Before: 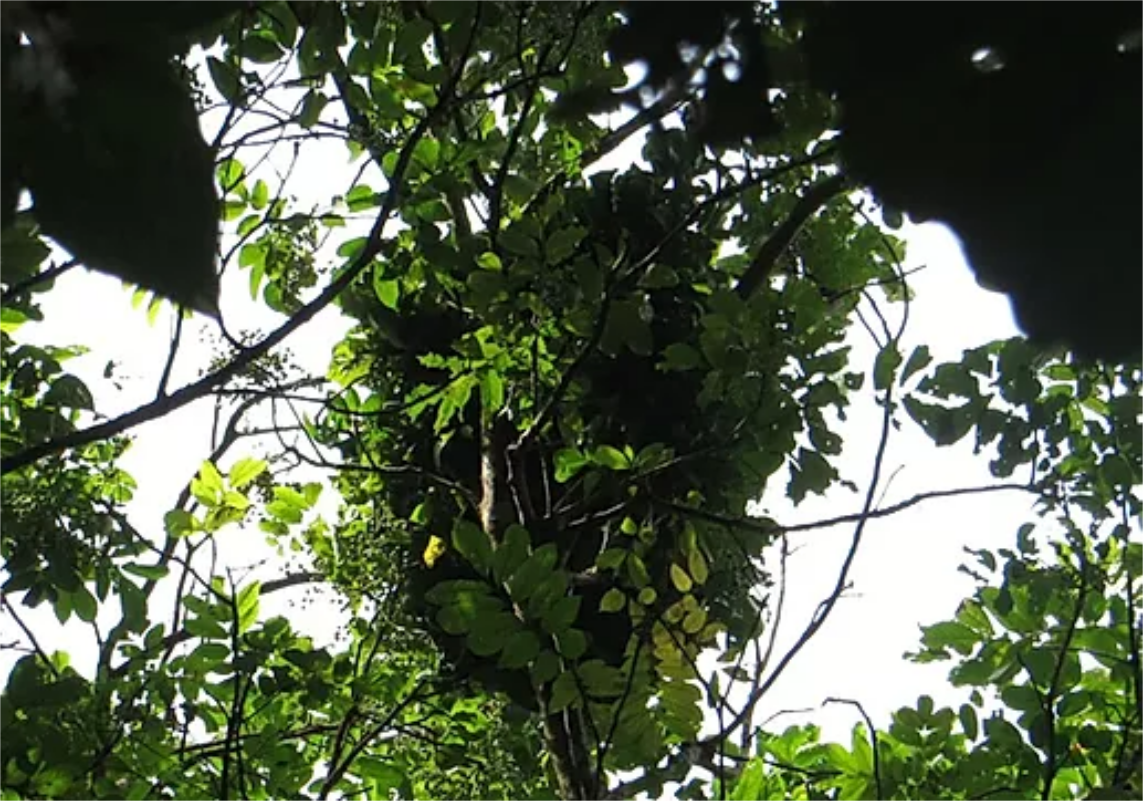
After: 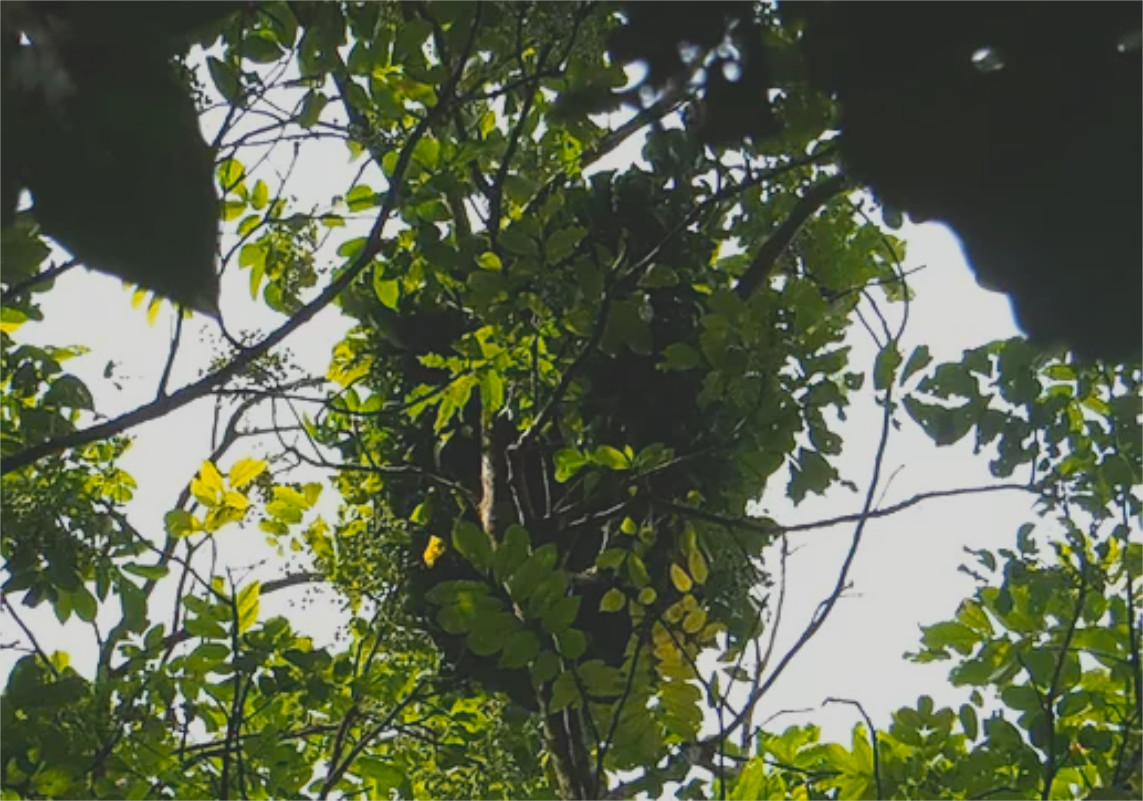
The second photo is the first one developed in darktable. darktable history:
contrast brightness saturation: contrast -0.28
color zones: curves: ch1 [(0.239, 0.552) (0.75, 0.5)]; ch2 [(0.25, 0.462) (0.749, 0.457)], mix 25.94%
